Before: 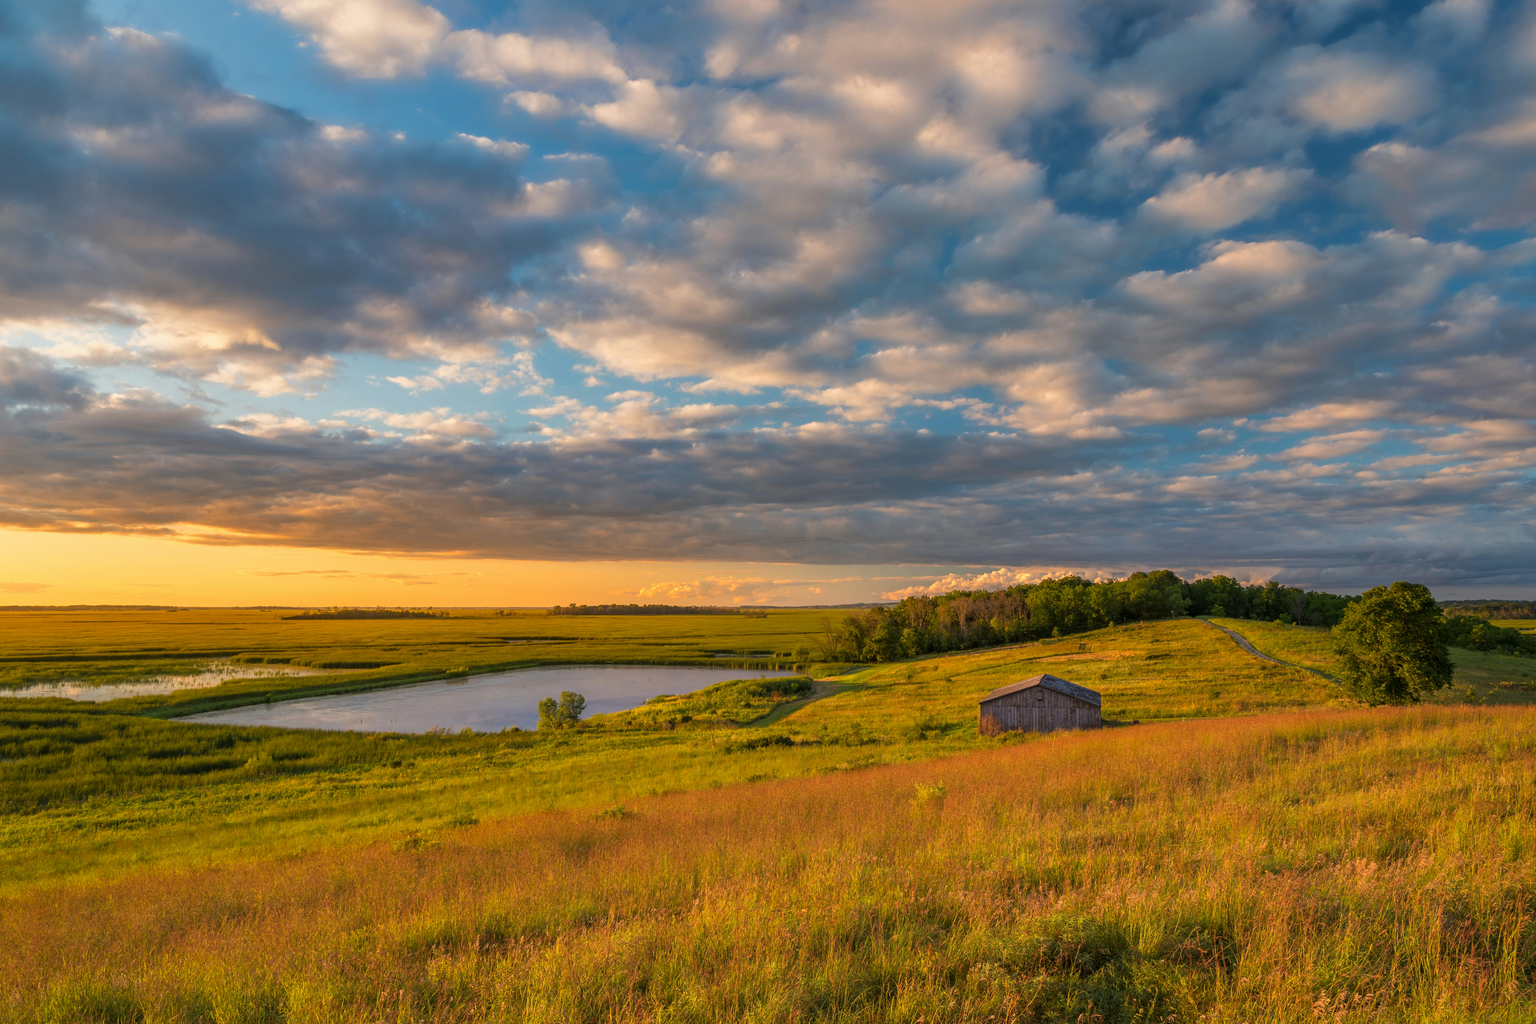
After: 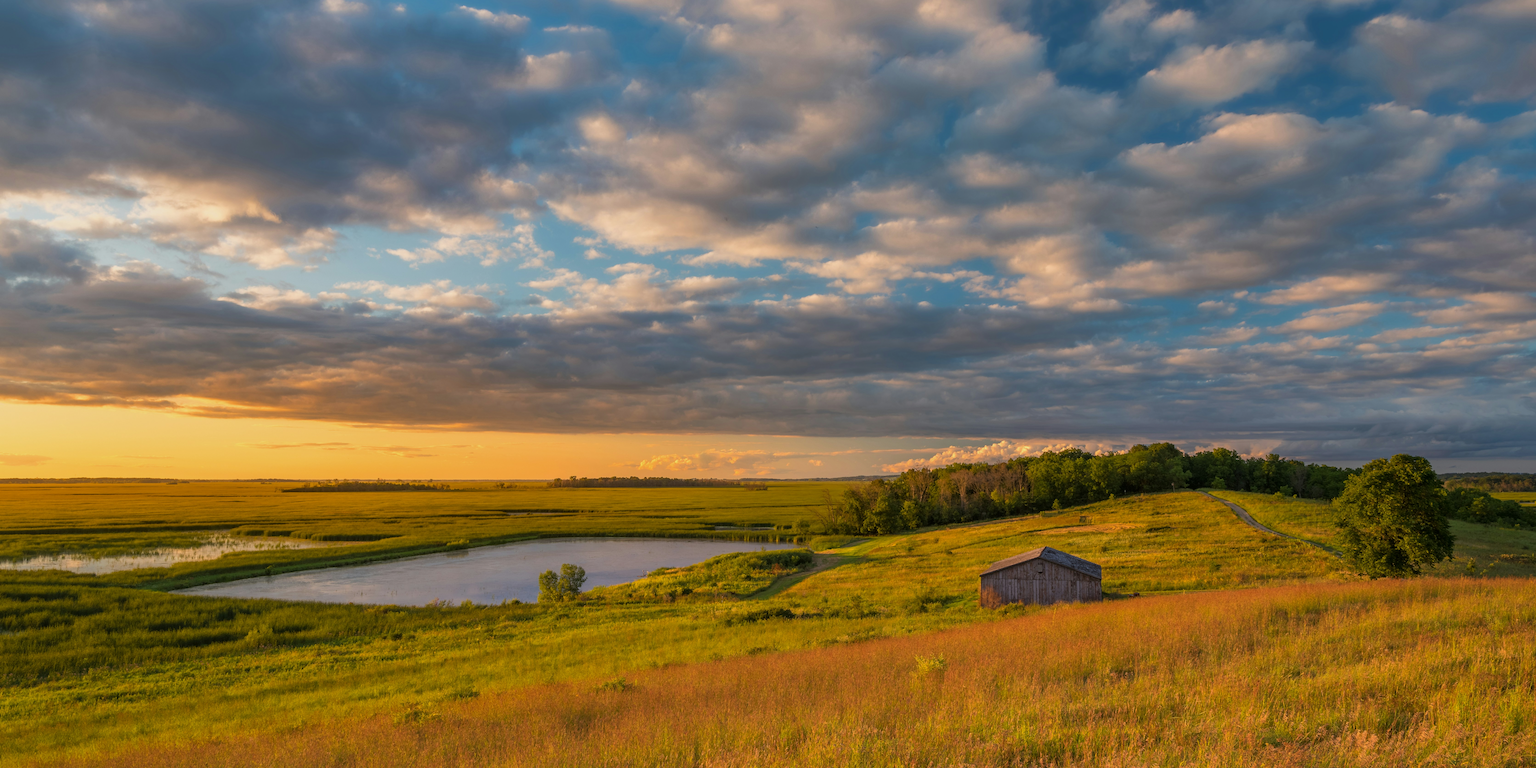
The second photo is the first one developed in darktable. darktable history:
exposure: exposure -0.177 EV, compensate highlight preservation false
white balance: emerald 1
crop and rotate: top 12.5%, bottom 12.5%
